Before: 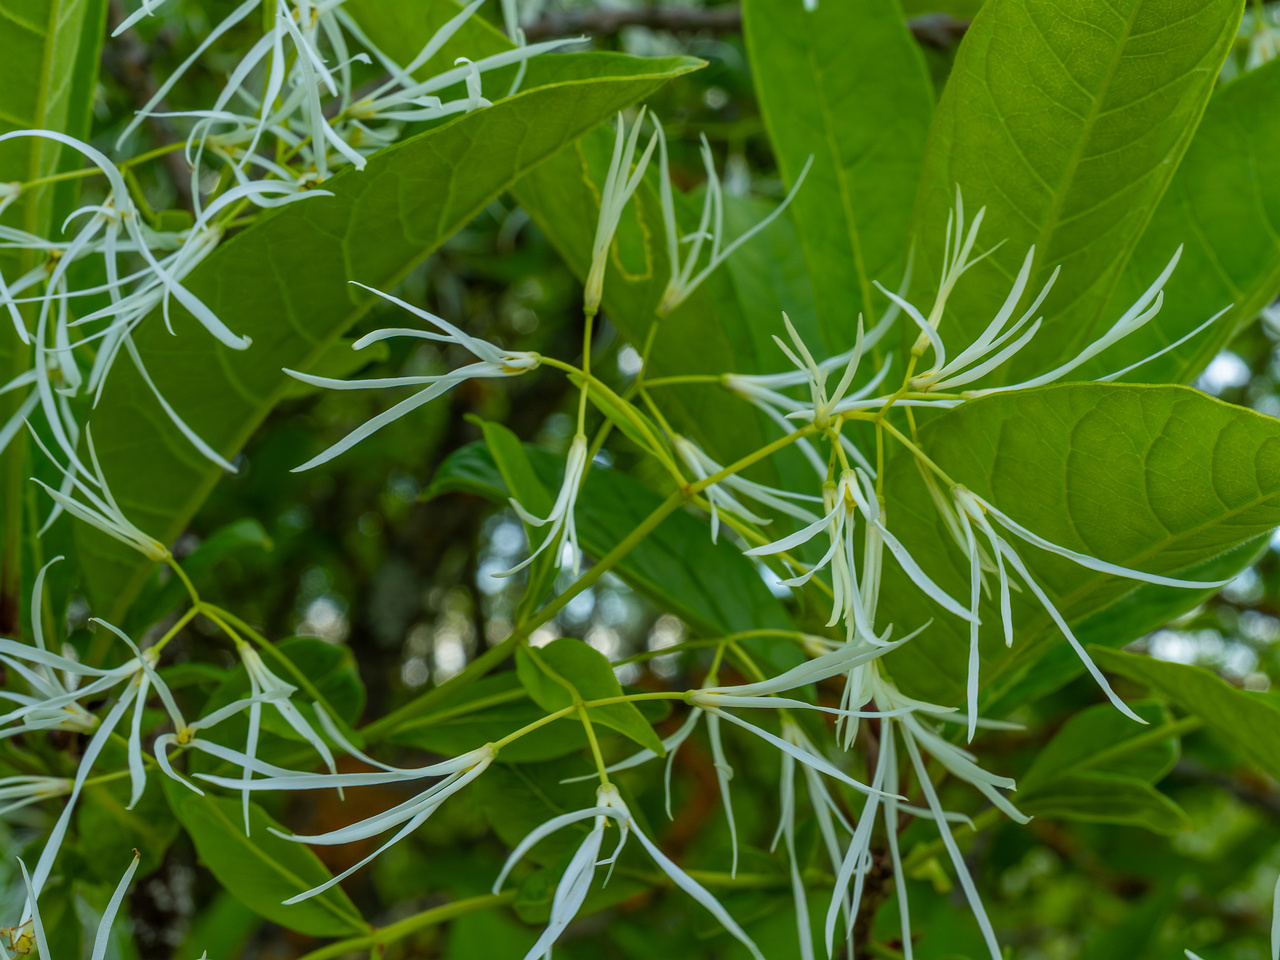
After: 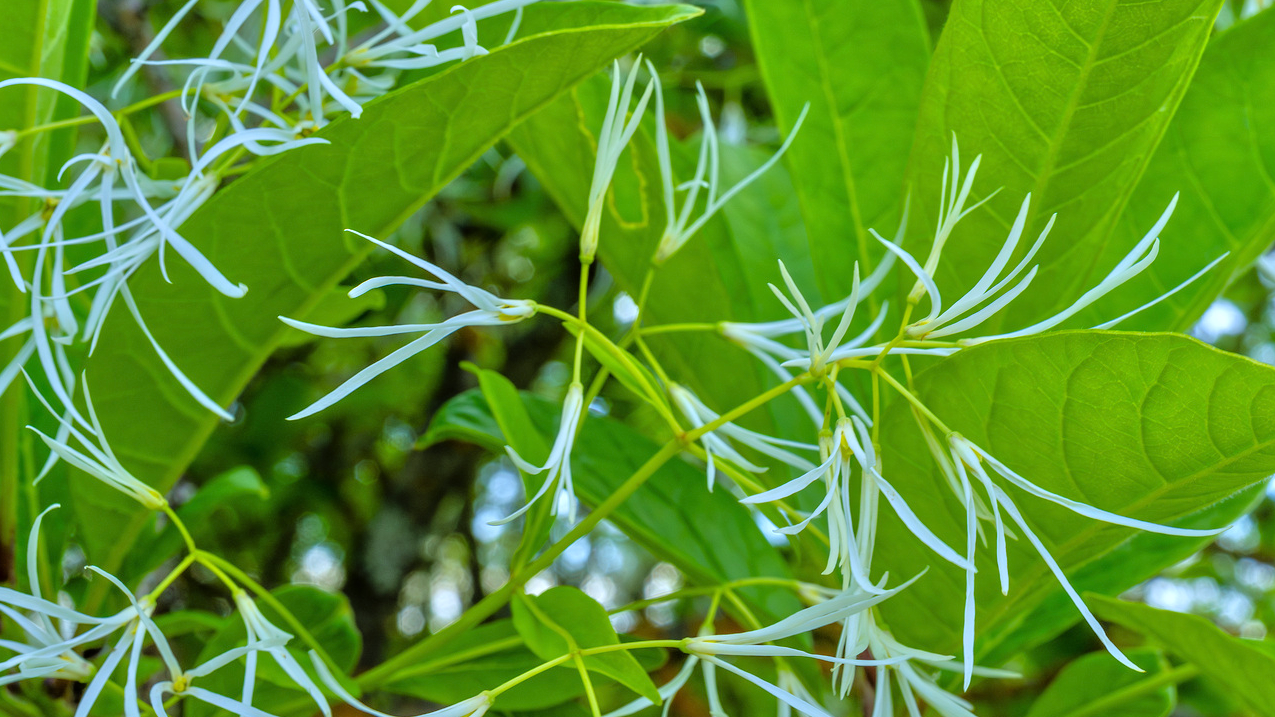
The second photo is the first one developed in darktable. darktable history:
white balance: red 0.926, green 1.003, blue 1.133
tone equalizer: -7 EV 0.15 EV, -6 EV 0.6 EV, -5 EV 1.15 EV, -4 EV 1.33 EV, -3 EV 1.15 EV, -2 EV 0.6 EV, -1 EV 0.15 EV, mask exposure compensation -0.5 EV
crop: left 0.387%, top 5.469%, bottom 19.809%
